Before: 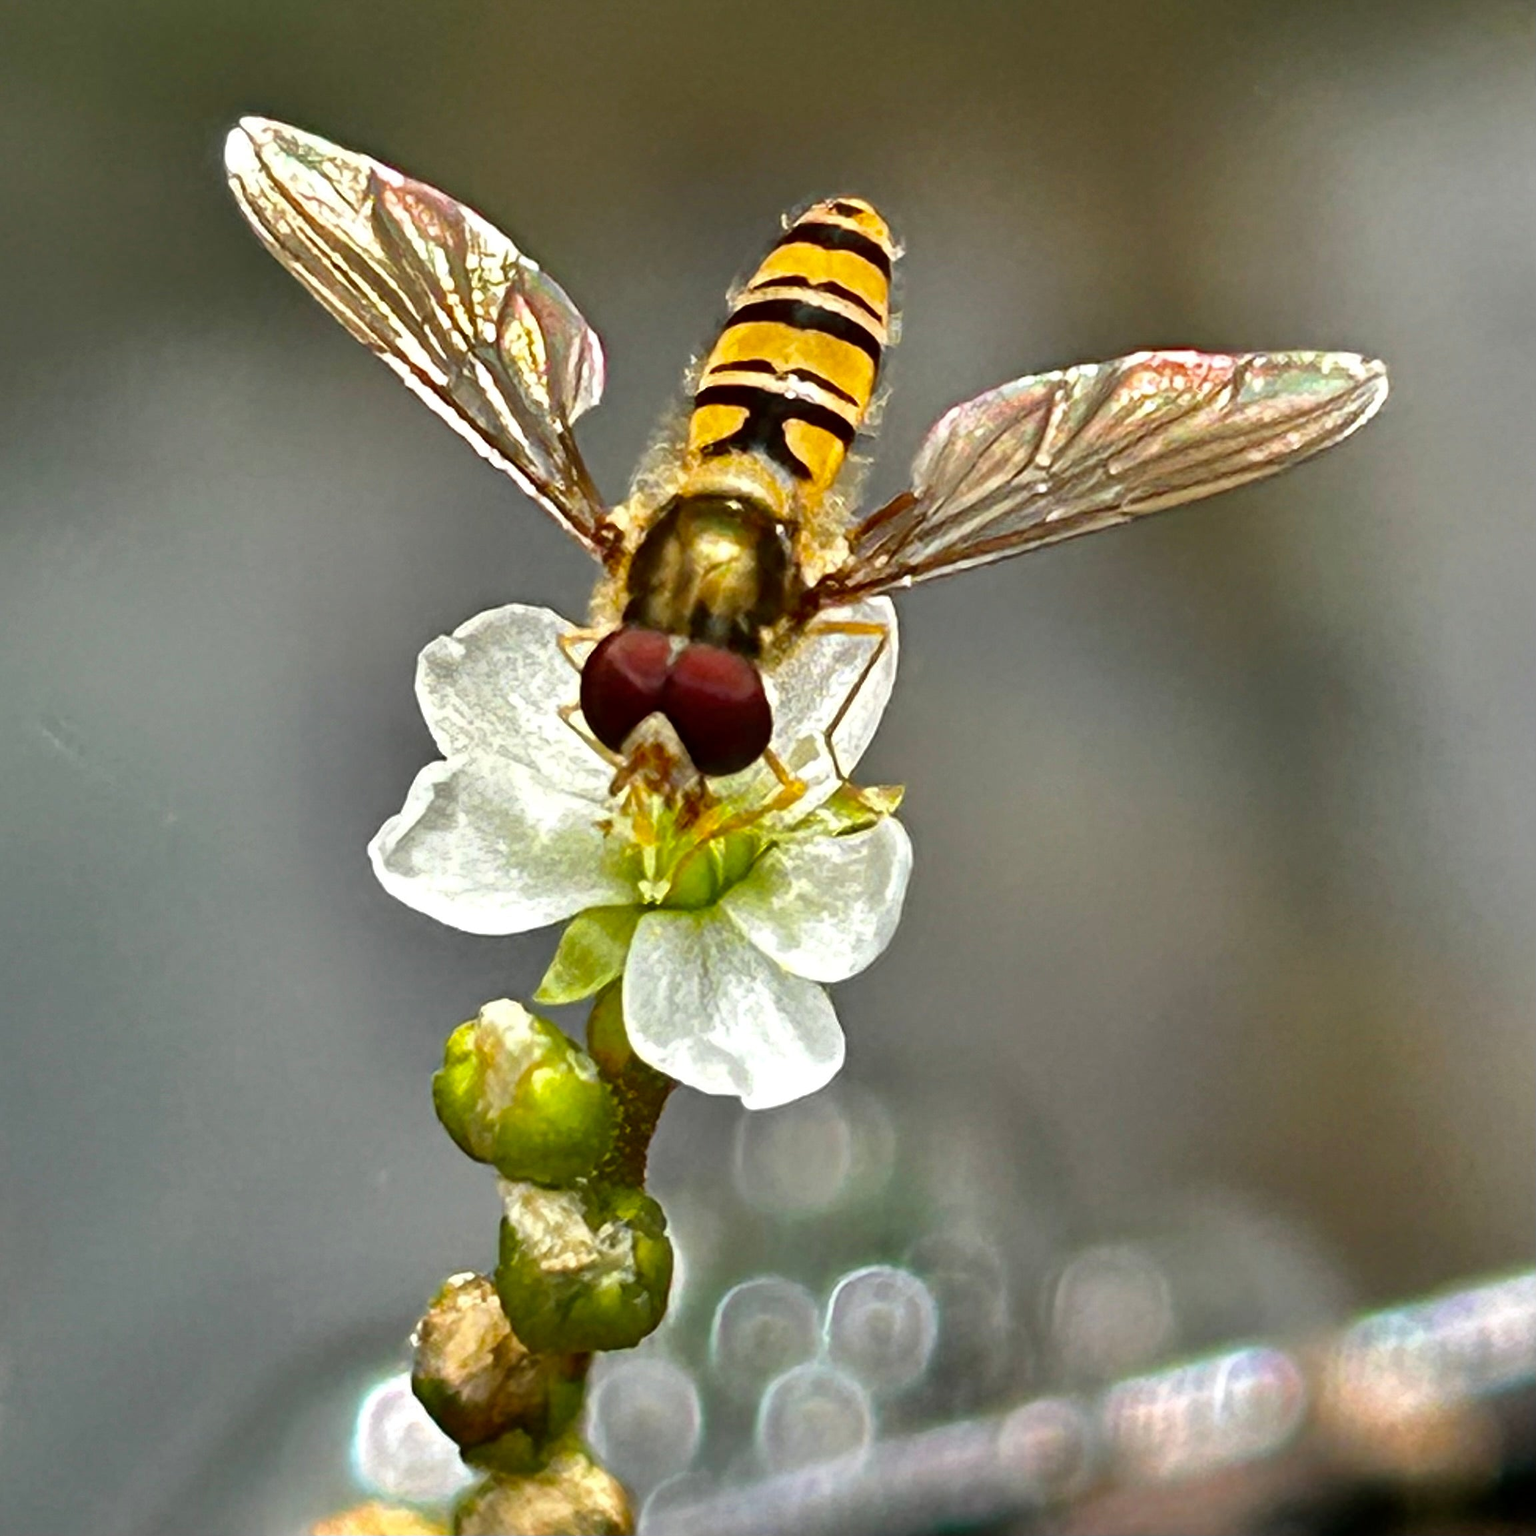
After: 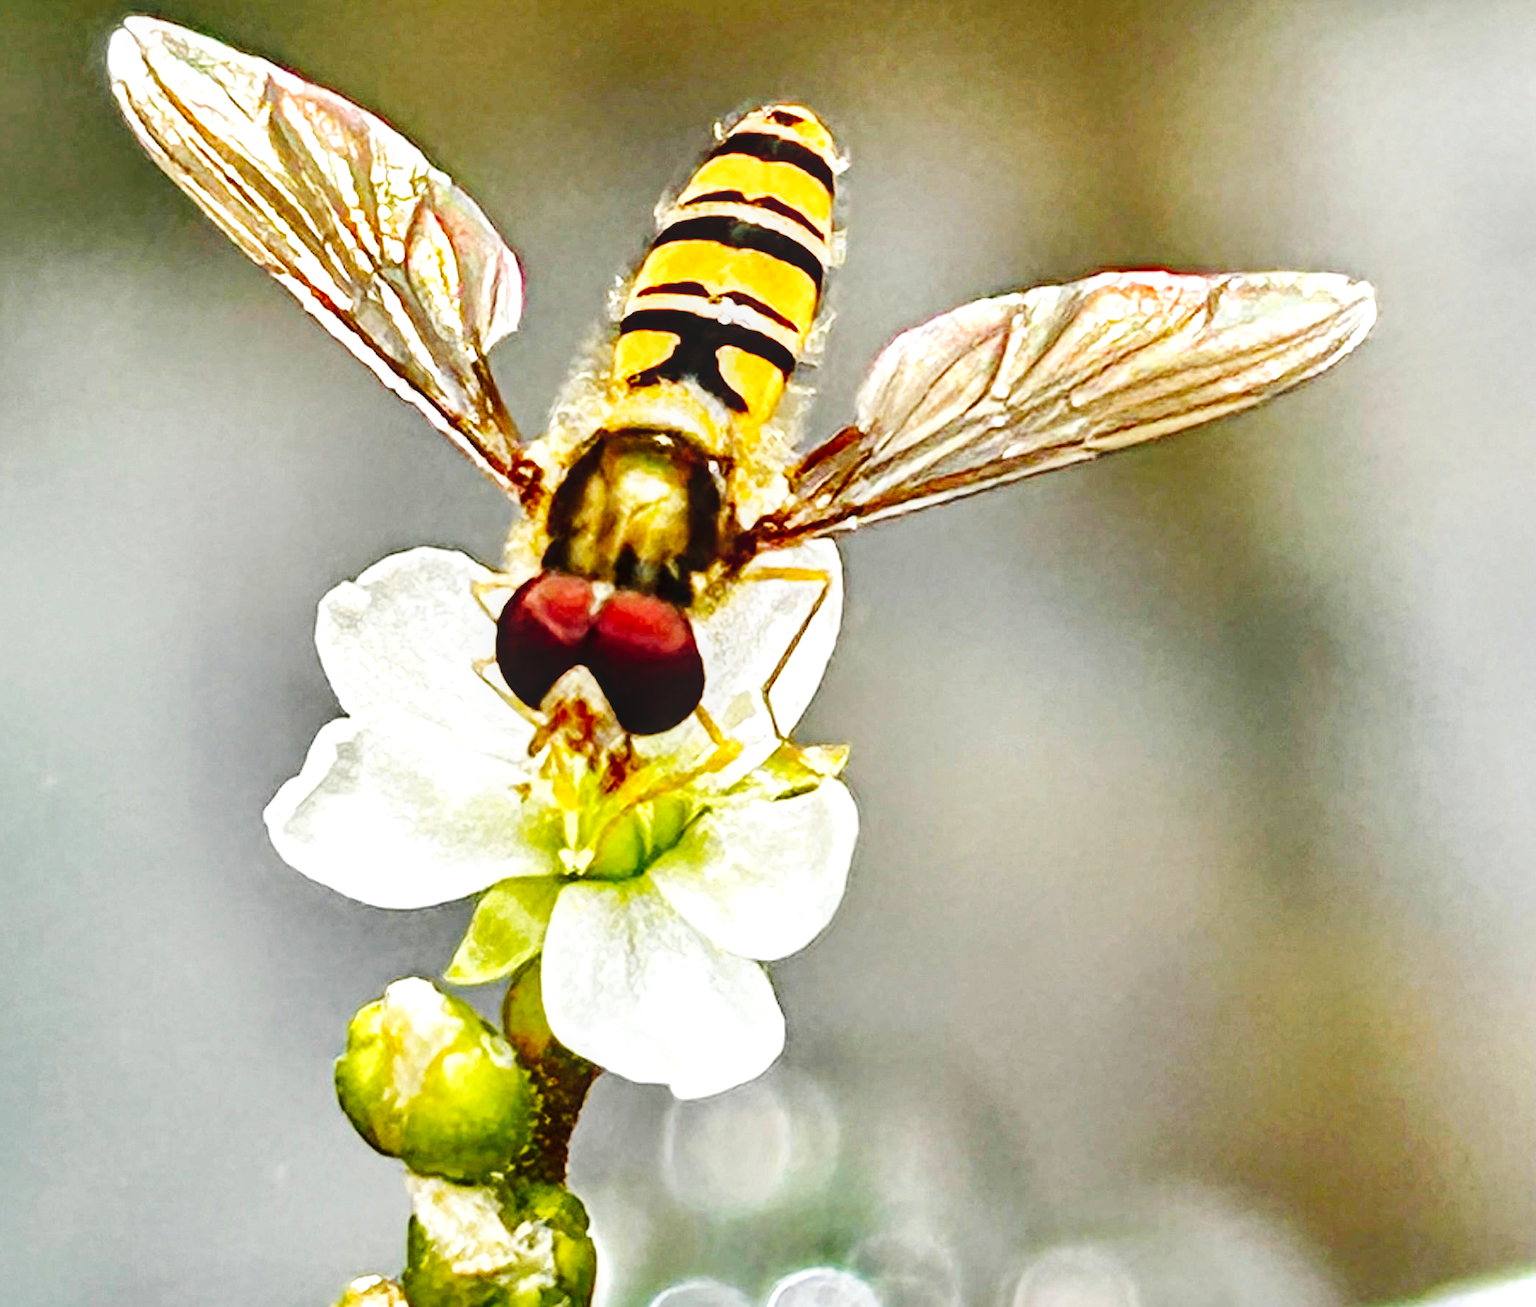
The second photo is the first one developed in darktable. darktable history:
base curve: curves: ch0 [(0, 0) (0, 0) (0.002, 0.001) (0.008, 0.003) (0.019, 0.011) (0.037, 0.037) (0.064, 0.11) (0.102, 0.232) (0.152, 0.379) (0.216, 0.524) (0.296, 0.665) (0.394, 0.789) (0.512, 0.881) (0.651, 0.945) (0.813, 0.986) (1, 1)], preserve colors none
crop: left 8.184%, top 6.617%, bottom 15.248%
local contrast: on, module defaults
